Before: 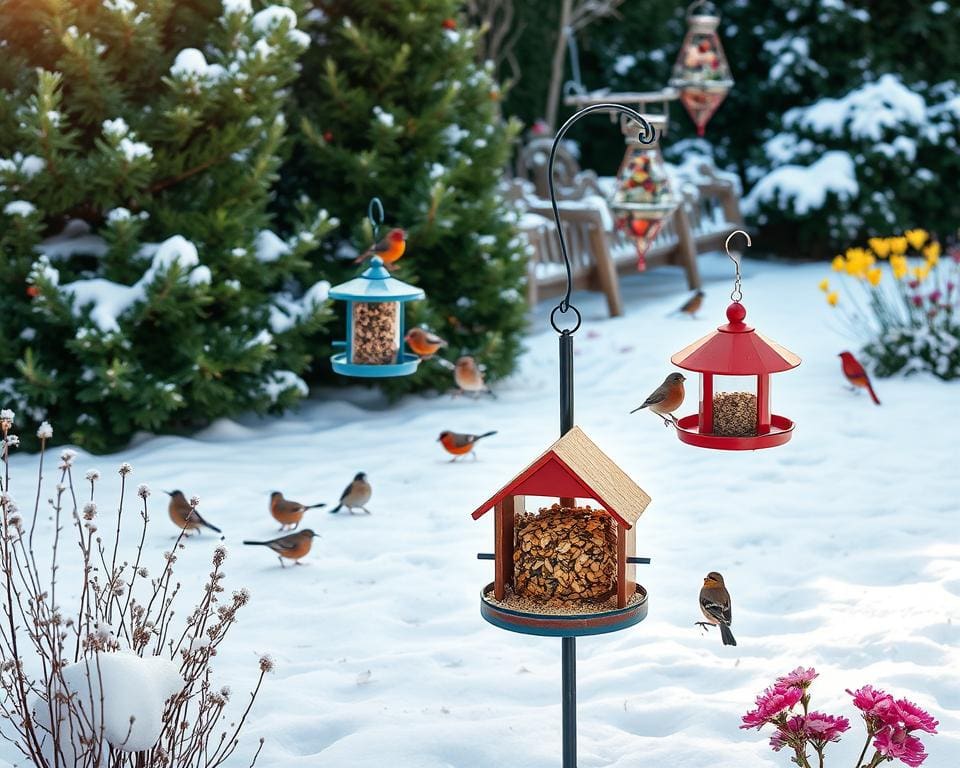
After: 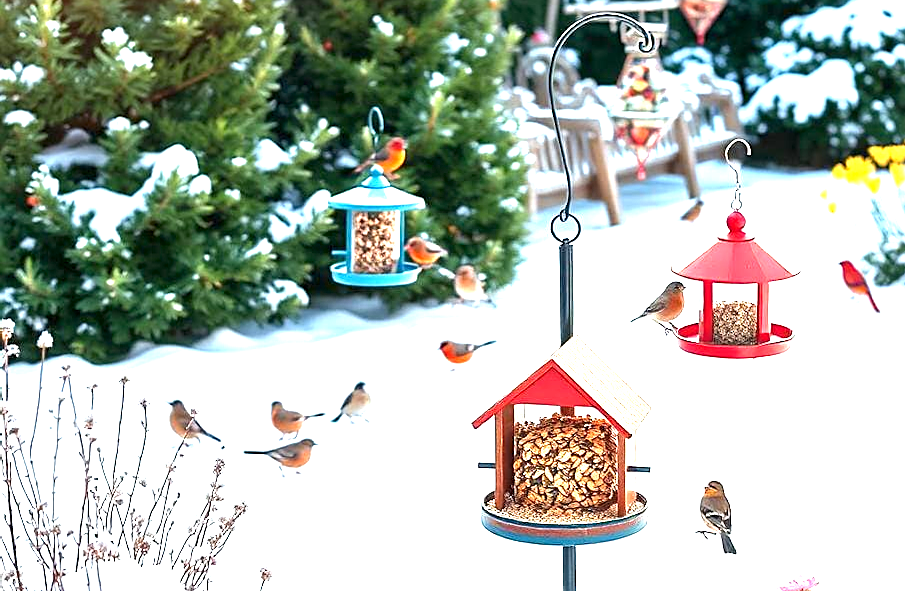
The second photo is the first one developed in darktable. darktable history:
sharpen: on, module defaults
crop and rotate: angle 0.086°, top 11.844%, right 5.449%, bottom 10.941%
exposure: black level correction 0.001, exposure 1.73 EV, compensate highlight preservation false
tone equalizer: edges refinement/feathering 500, mask exposure compensation -1.57 EV, preserve details guided filter
